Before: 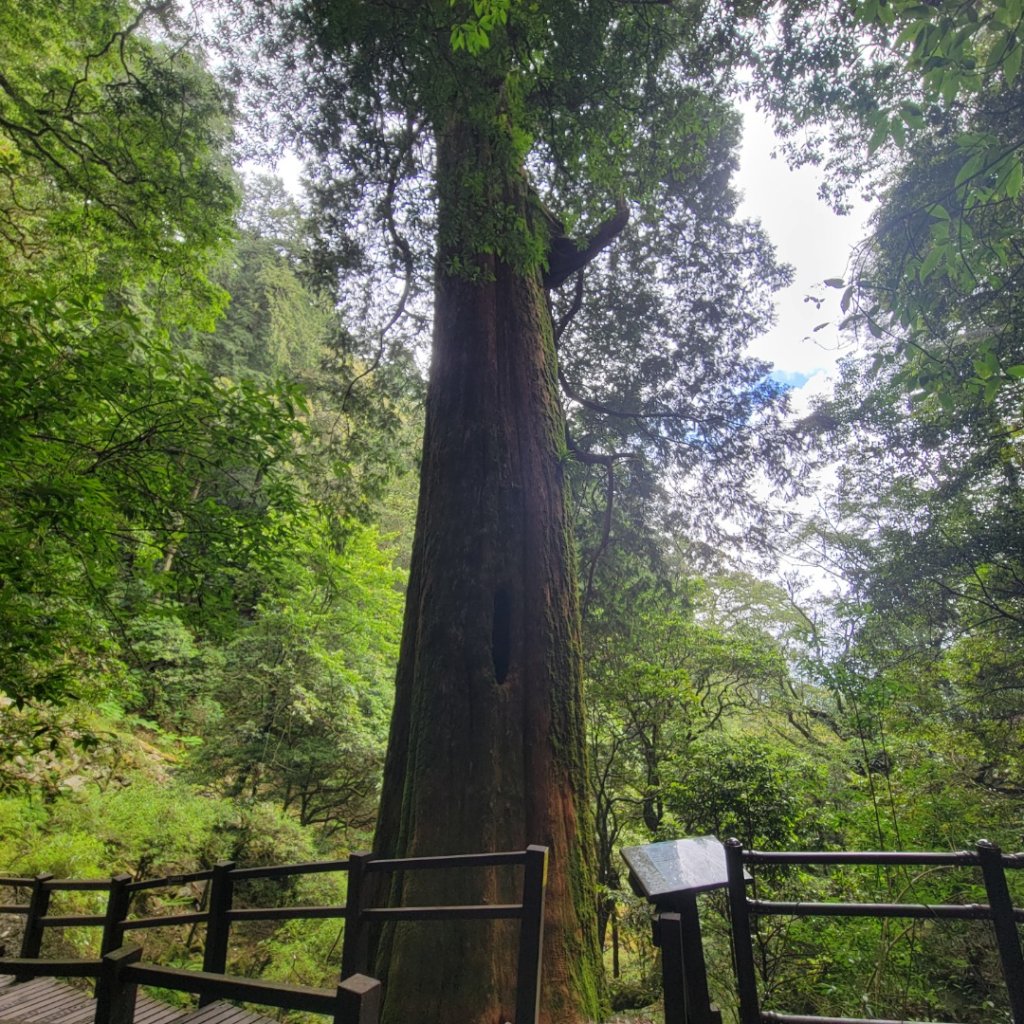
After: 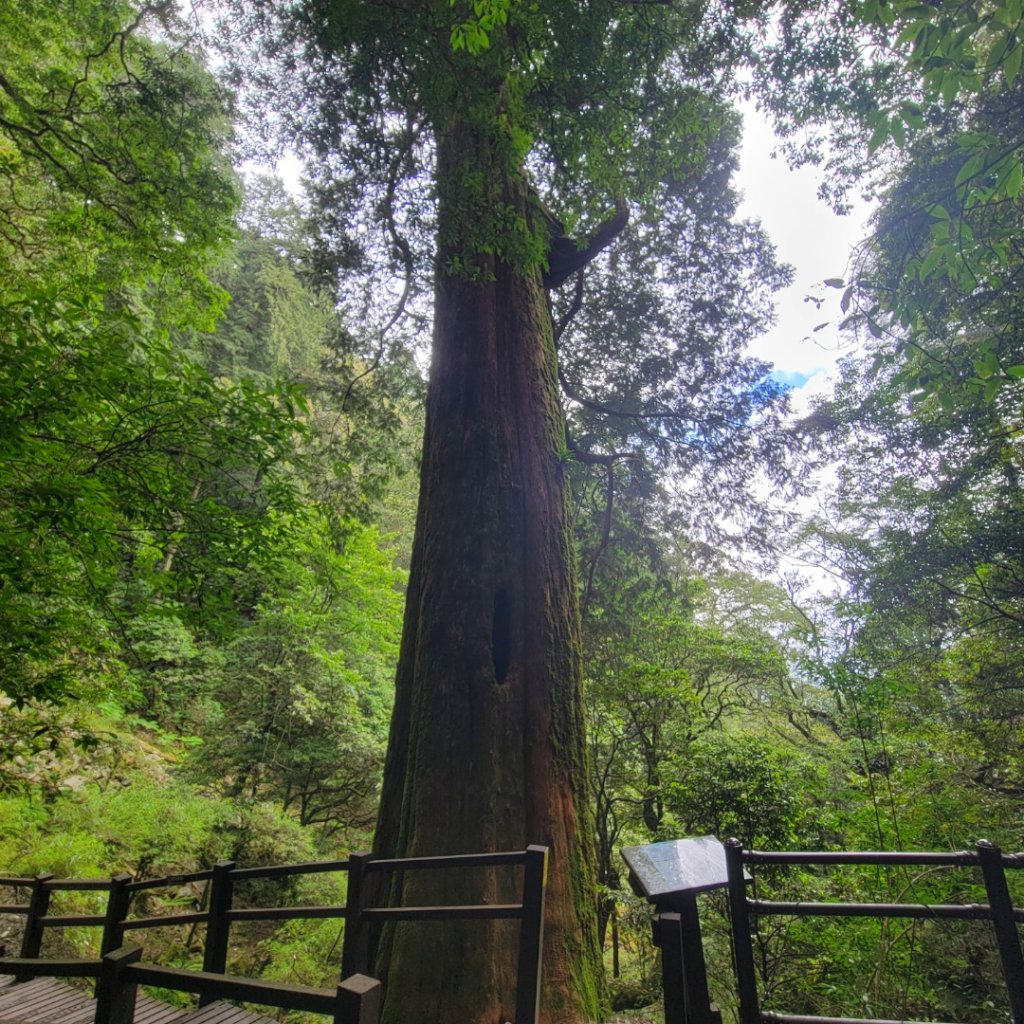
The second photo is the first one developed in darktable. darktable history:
color zones: curves: ch0 [(0, 0.511) (0.143, 0.531) (0.286, 0.56) (0.429, 0.5) (0.571, 0.5) (0.714, 0.5) (0.857, 0.5) (1, 0.5)]; ch1 [(0, 0.525) (0.143, 0.705) (0.286, 0.715) (0.429, 0.35) (0.571, 0.35) (0.714, 0.35) (0.857, 0.4) (1, 0.4)]; ch2 [(0, 0.572) (0.143, 0.512) (0.286, 0.473) (0.429, 0.45) (0.571, 0.5) (0.714, 0.5) (0.857, 0.518) (1, 0.518)], mix -136.86%
color balance rgb: shadows lift › hue 86.56°, linear chroma grading › global chroma 0.634%, perceptual saturation grading › global saturation 12.769%
